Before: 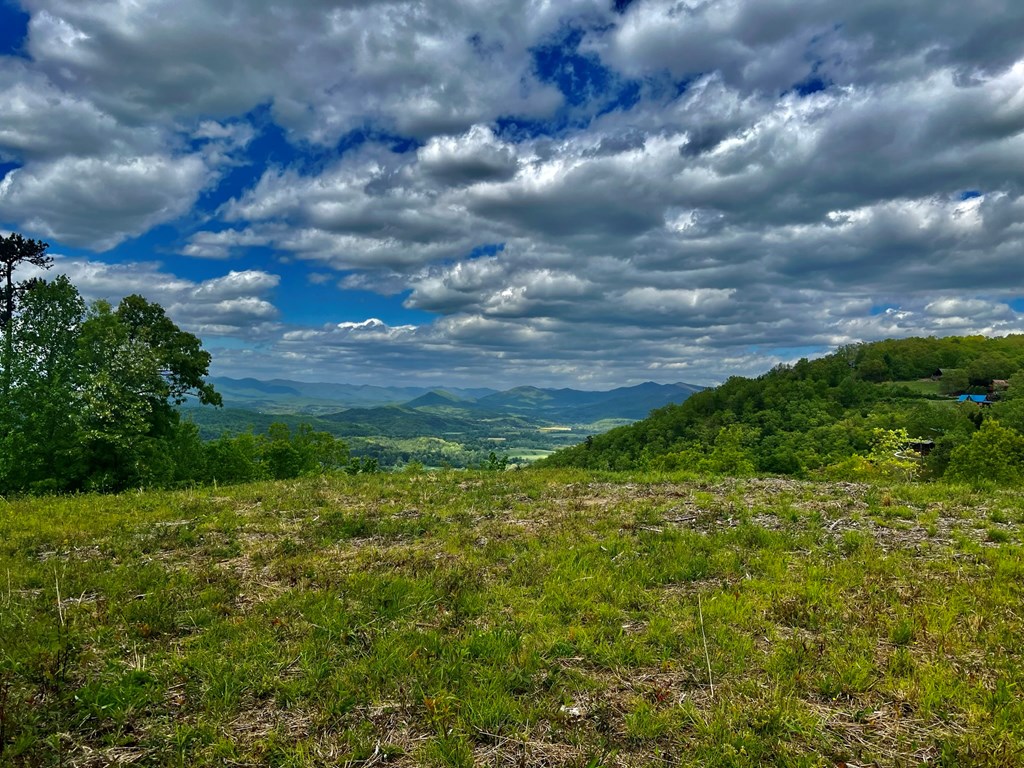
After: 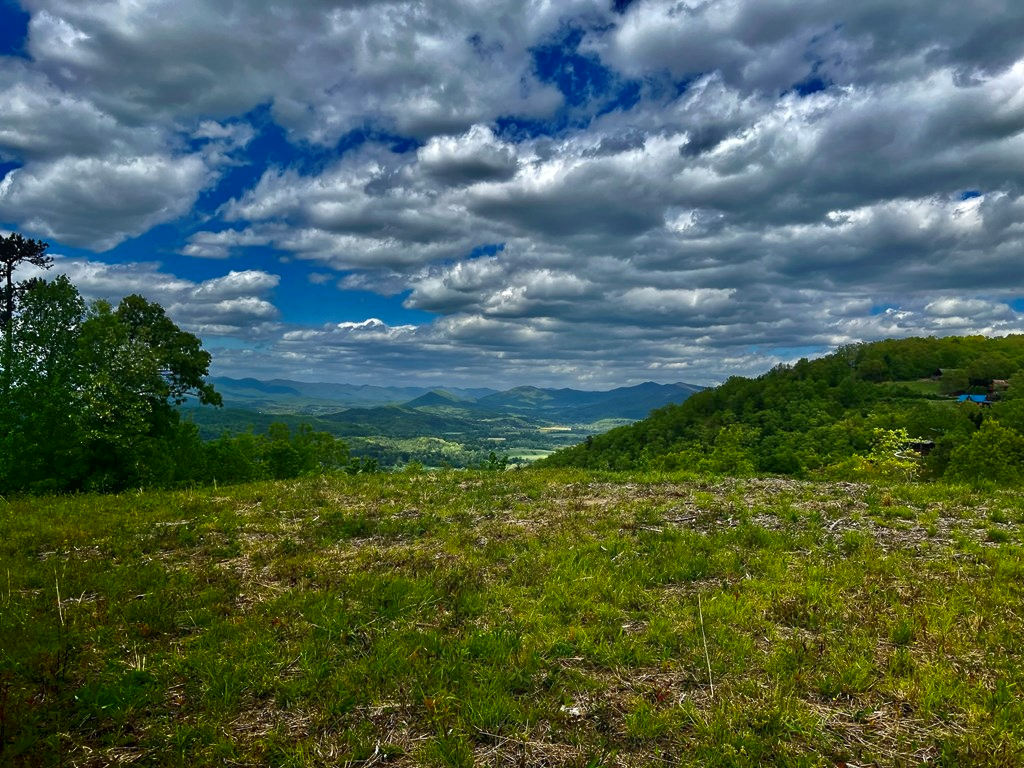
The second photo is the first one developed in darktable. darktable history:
tone curve: curves: ch0 [(0, 0) (0.003, 0.014) (0.011, 0.019) (0.025, 0.028) (0.044, 0.044) (0.069, 0.069) (0.1, 0.1) (0.136, 0.131) (0.177, 0.168) (0.224, 0.206) (0.277, 0.255) (0.335, 0.309) (0.399, 0.374) (0.468, 0.452) (0.543, 0.535) (0.623, 0.623) (0.709, 0.72) (0.801, 0.815) (0.898, 0.898) (1, 1)], color space Lab, independent channels, preserve colors none
shadows and highlights: shadows -71.33, highlights 33.72, soften with gaussian
